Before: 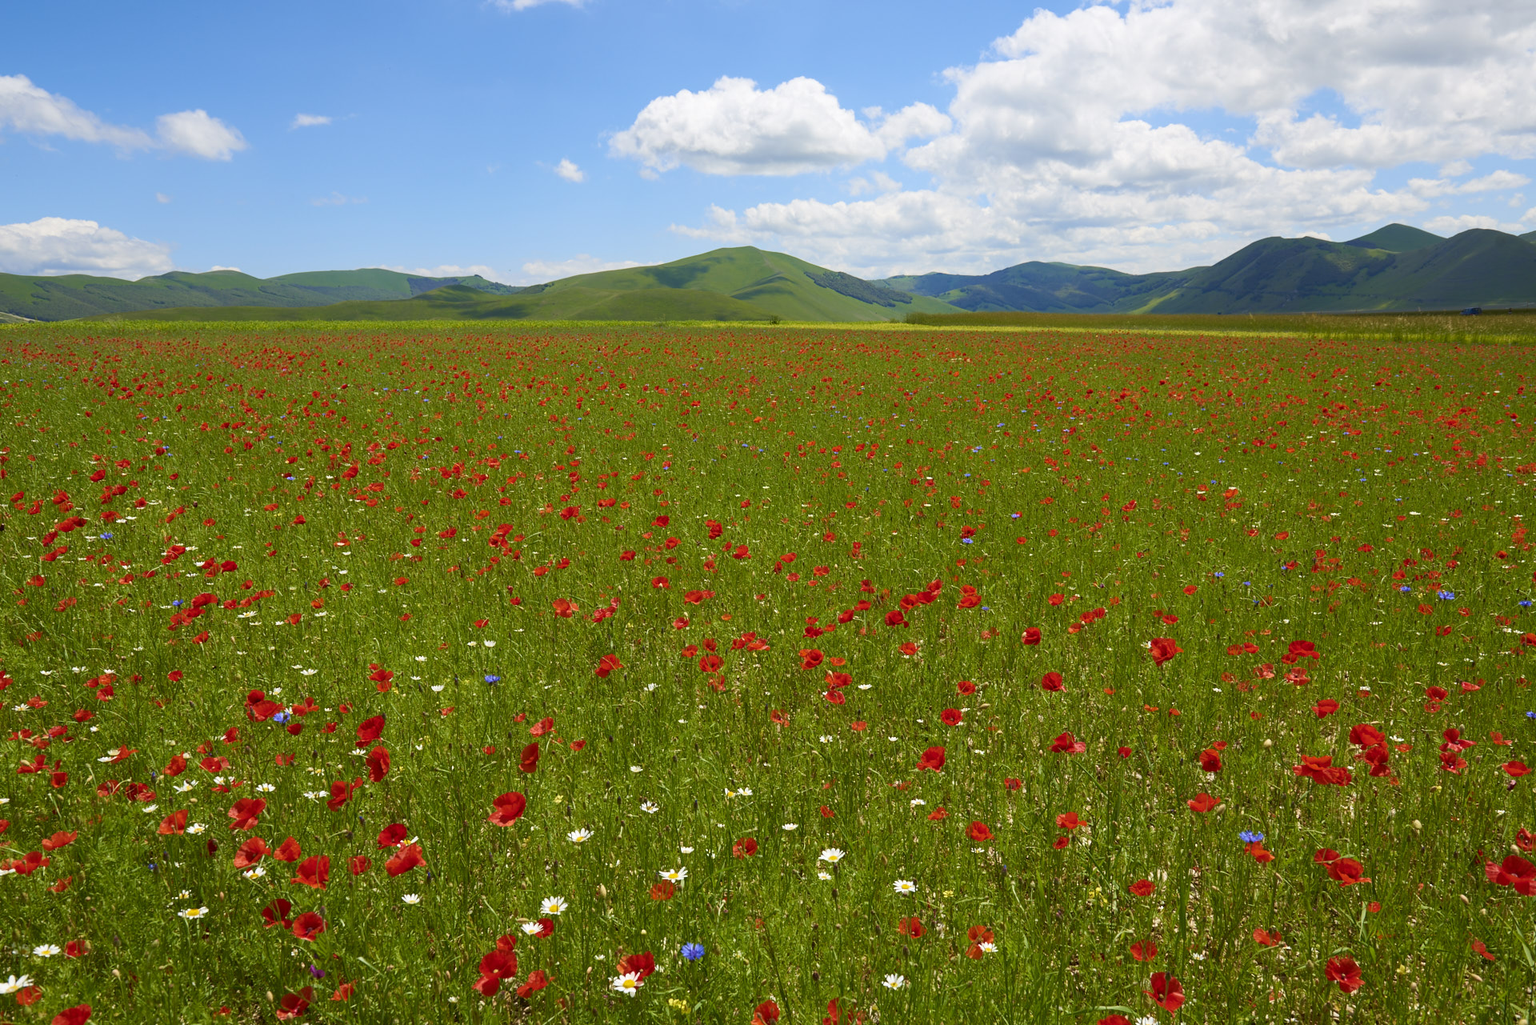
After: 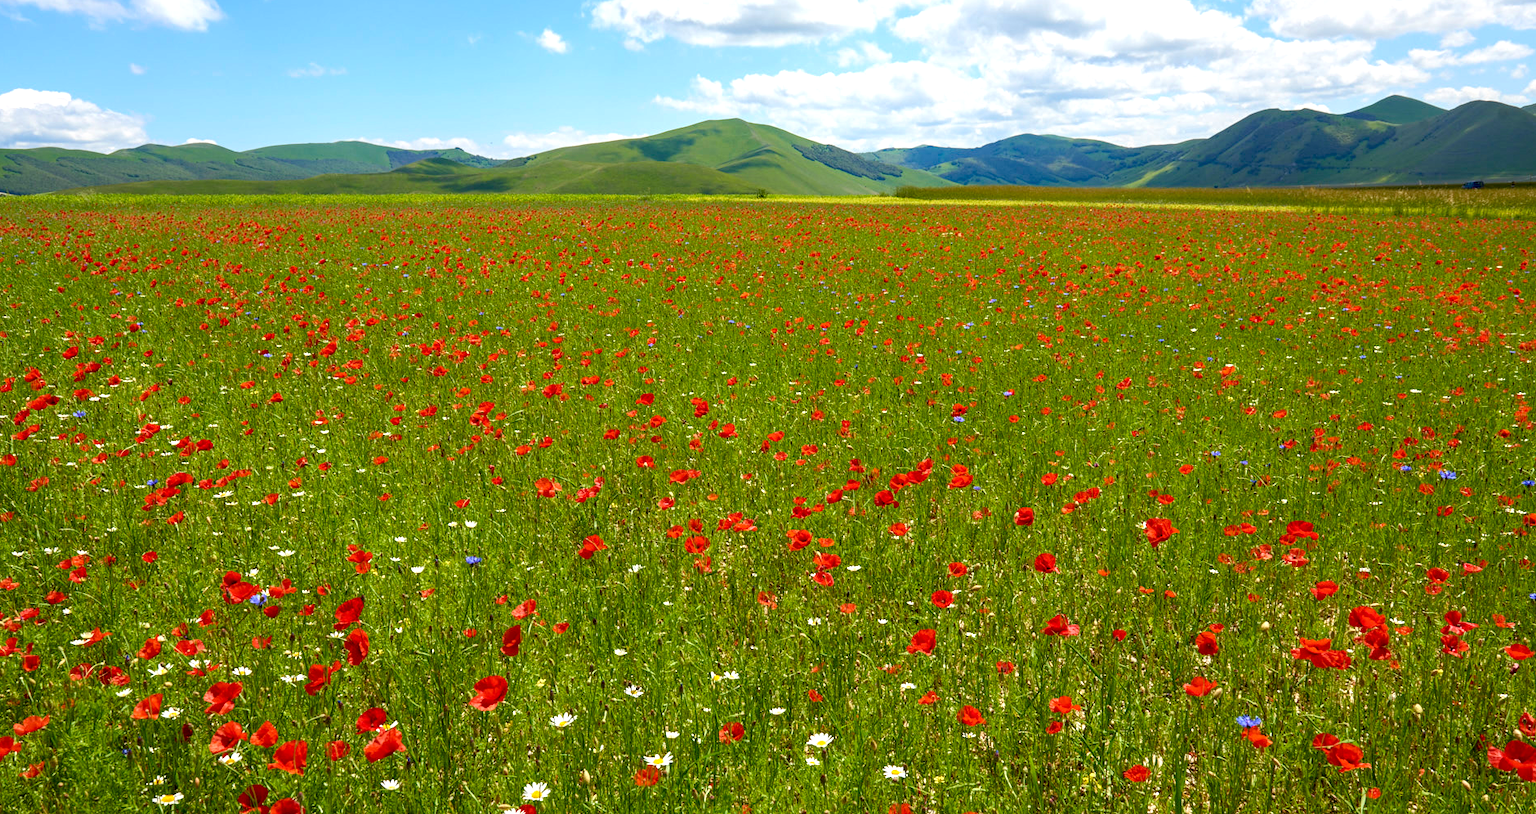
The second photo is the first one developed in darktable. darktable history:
shadows and highlights: shadows -8.97, white point adjustment 1.45, highlights 10.4
exposure: black level correction 0.004, exposure 0.416 EV, compensate highlight preservation false
crop and rotate: left 1.913%, top 12.801%, right 0.138%, bottom 9.342%
local contrast: on, module defaults
